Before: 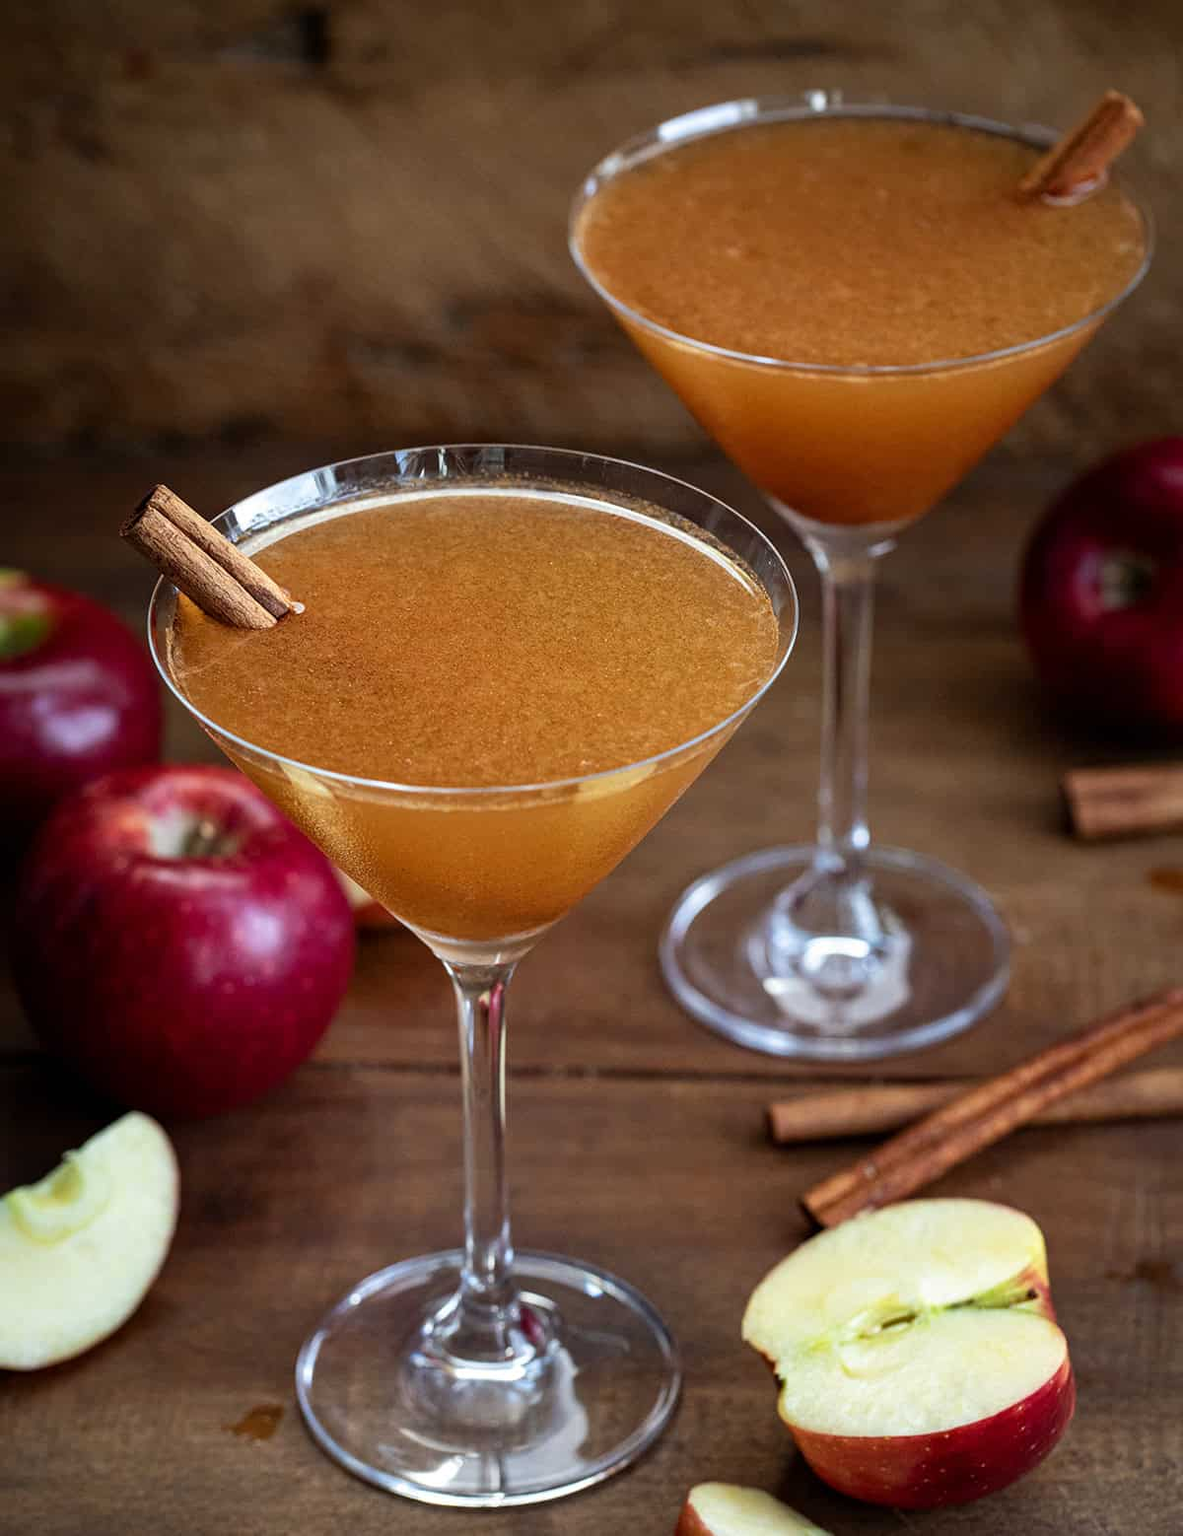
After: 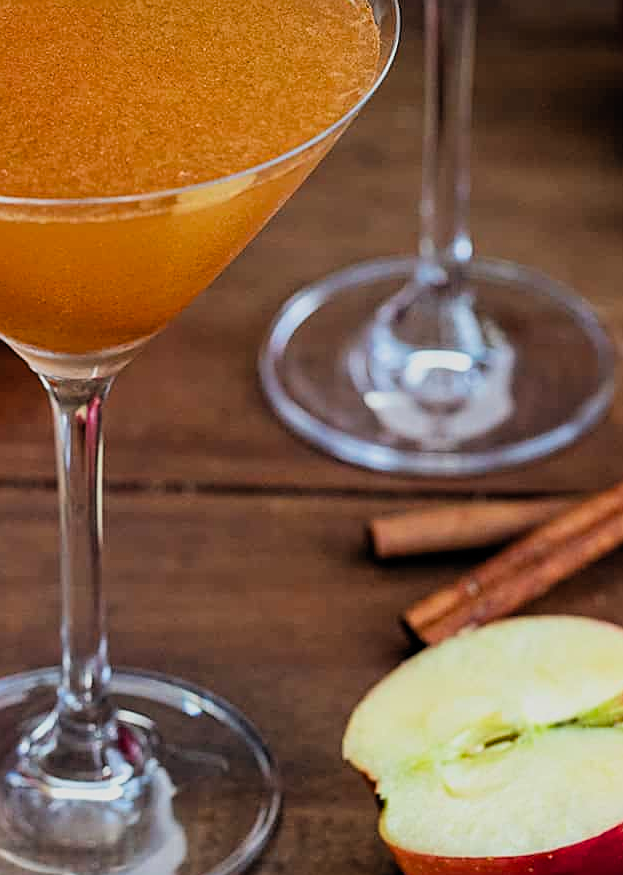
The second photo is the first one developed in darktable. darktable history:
sharpen: on, module defaults
crop: left 34.17%, top 38.543%, right 13.892%, bottom 5.238%
filmic rgb: black relative exposure -7.65 EV, white relative exposure 3.96 EV, hardness 4.01, contrast 1.099, highlights saturation mix -29.21%, color science v6 (2022)
